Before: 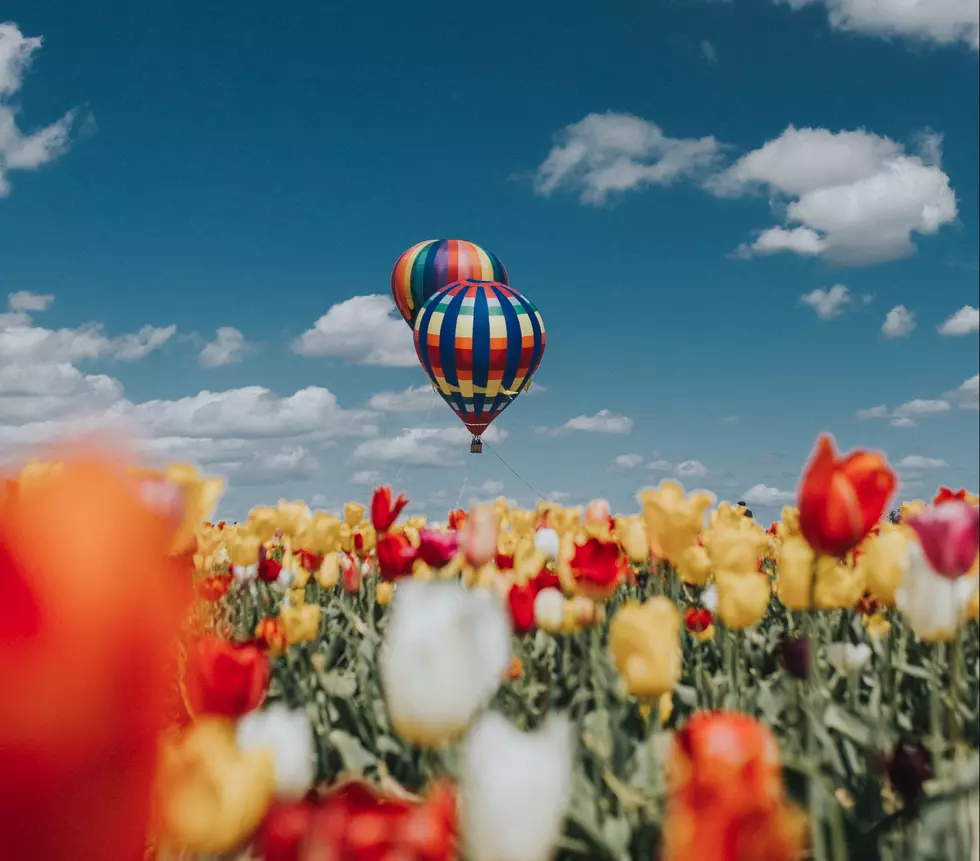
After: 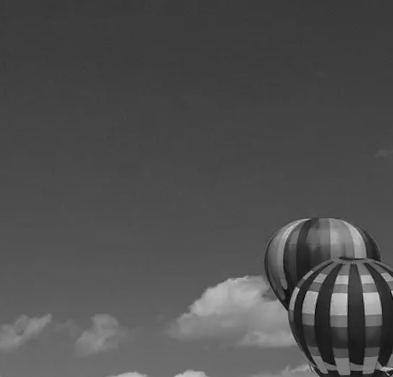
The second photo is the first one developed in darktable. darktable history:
tone curve: curves: ch0 [(0, 0) (0.48, 0.431) (0.7, 0.609) (0.864, 0.854) (1, 1)]
monochrome: a -6.99, b 35.61, size 1.4
rotate and perspective: rotation -2.12°, lens shift (vertical) 0.009, lens shift (horizontal) -0.008, automatic cropping original format, crop left 0.036, crop right 0.964, crop top 0.05, crop bottom 0.959
crop and rotate: left 10.817%, top 0.062%, right 47.194%, bottom 53.626%
